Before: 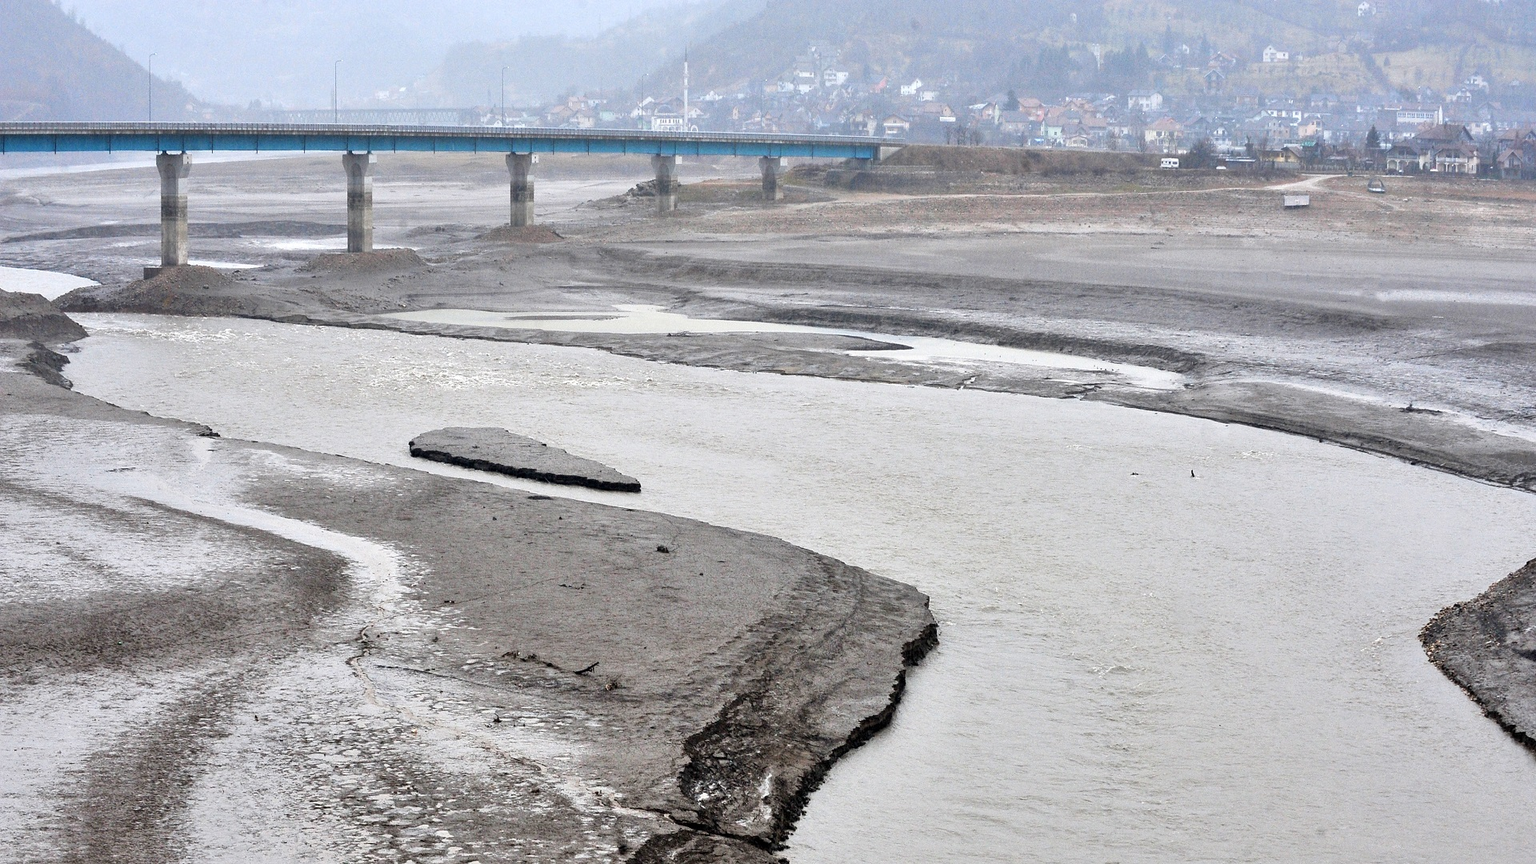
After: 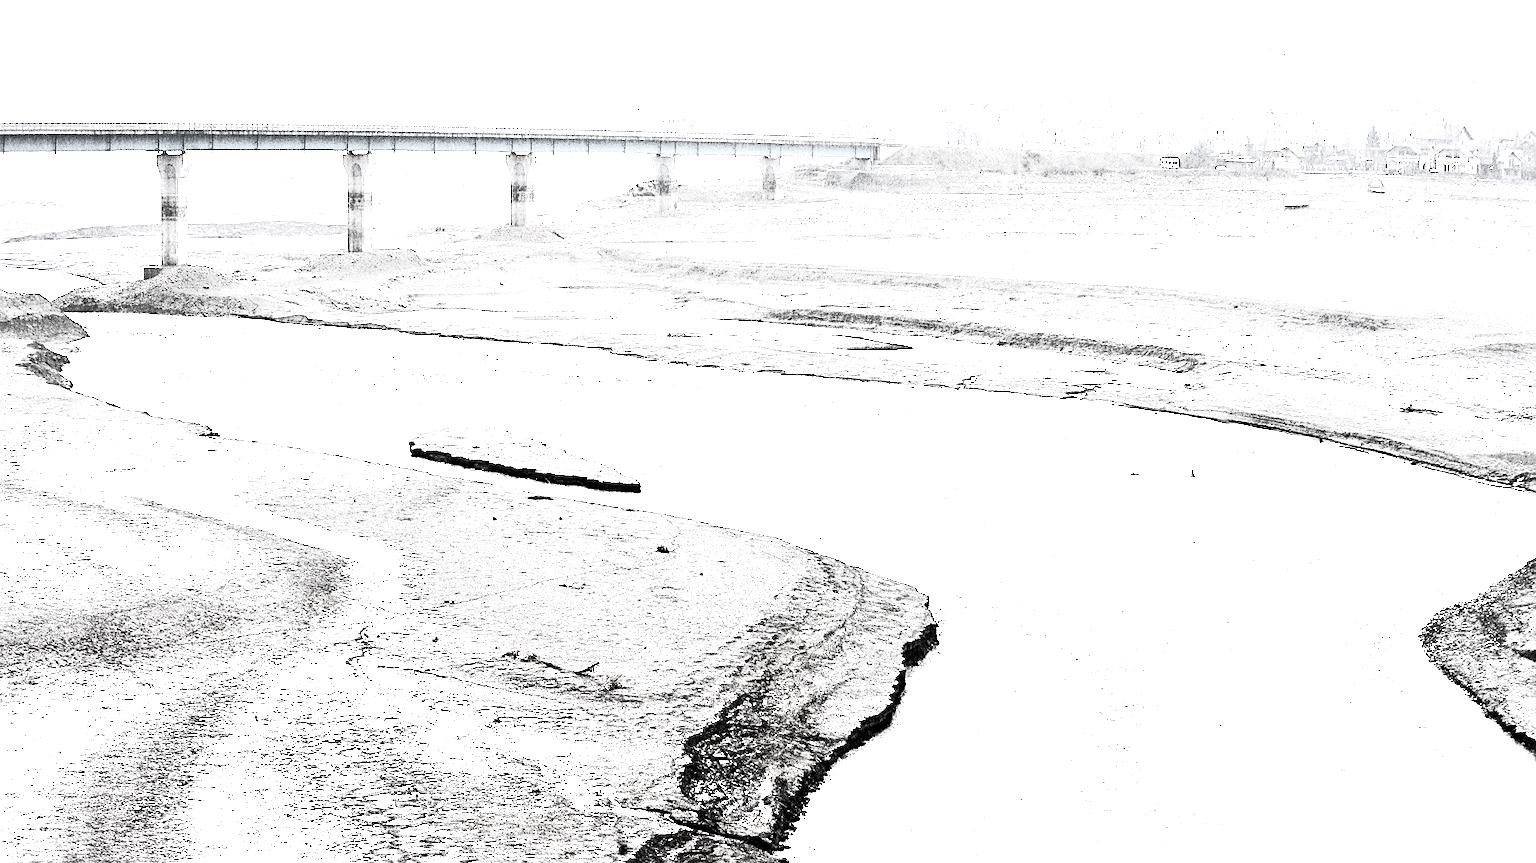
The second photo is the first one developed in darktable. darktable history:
crop: bottom 0.052%
sharpen: on, module defaults
exposure: black level correction 0.002, exposure 1 EV, compensate highlight preservation false
shadows and highlights: shadows -0.06, highlights 40.73
contrast brightness saturation: contrast 0.098, saturation -0.358
tone equalizer: -8 EV -1.06 EV, -7 EV -1.01 EV, -6 EV -0.827 EV, -5 EV -0.551 EV, -3 EV 0.544 EV, -2 EV 0.864 EV, -1 EV 0.988 EV, +0 EV 1.08 EV, edges refinement/feathering 500, mask exposure compensation -1.57 EV, preserve details no
color correction: highlights b* 0.001, saturation 0.188
